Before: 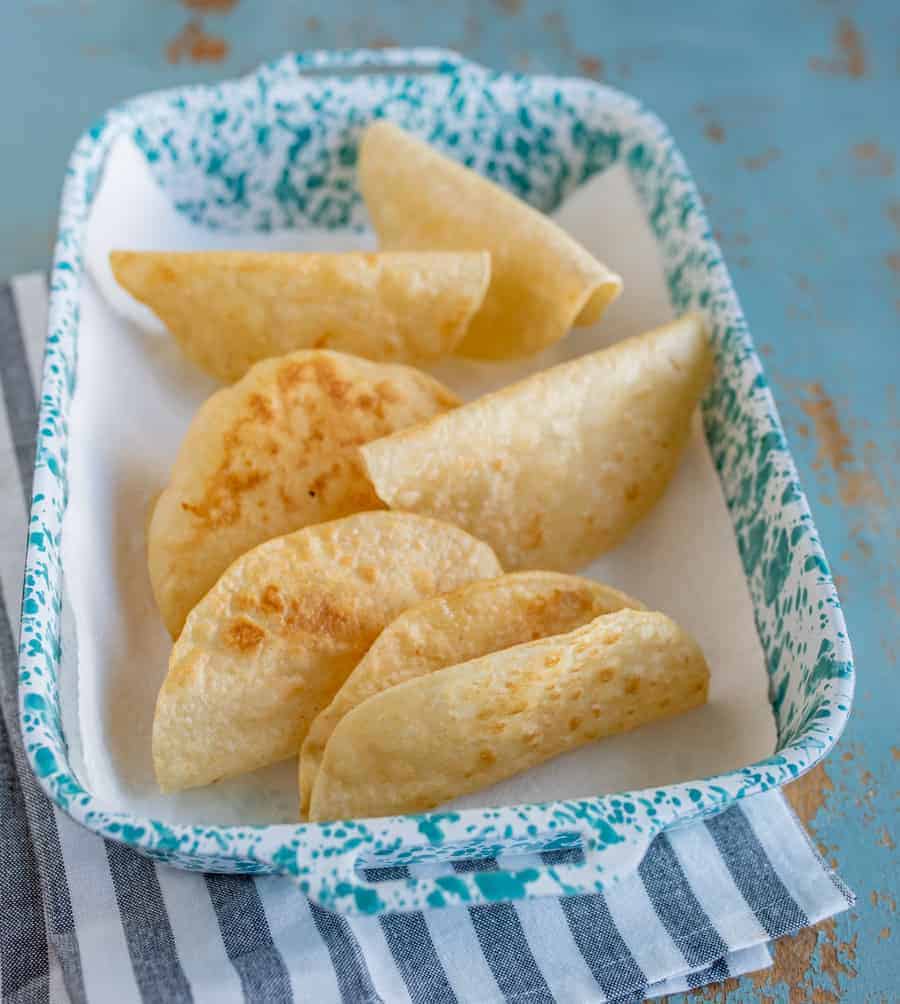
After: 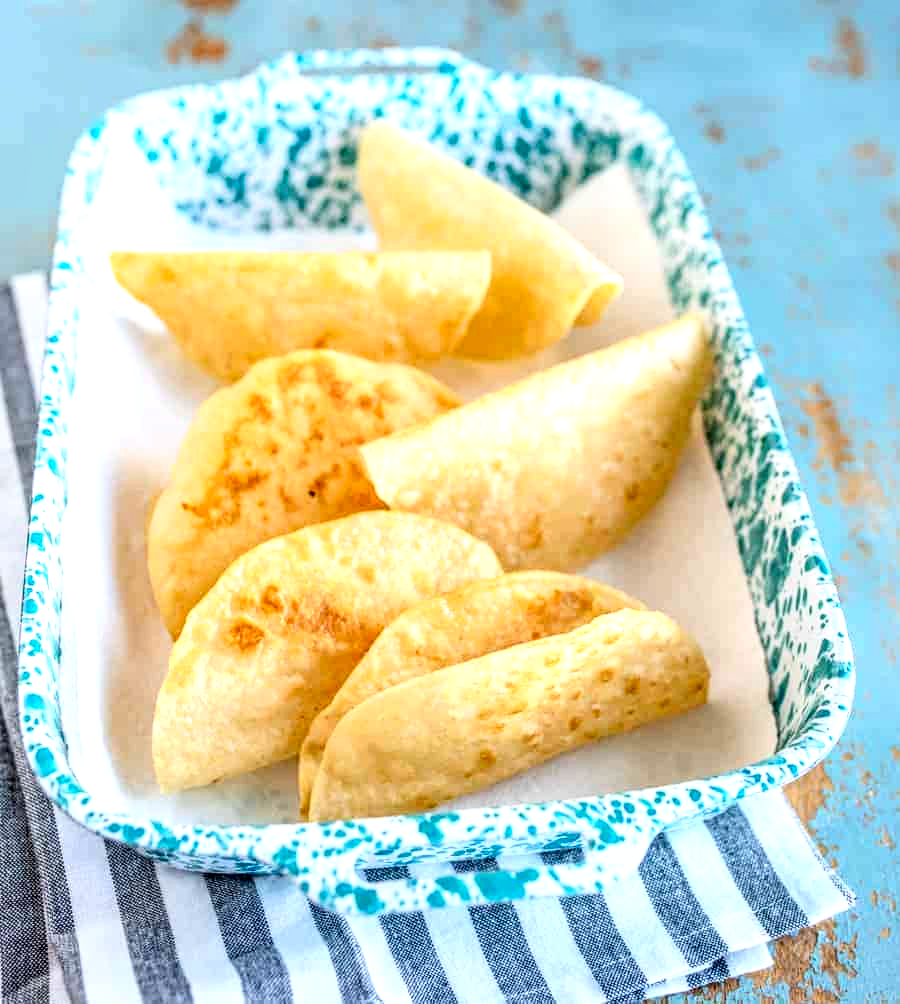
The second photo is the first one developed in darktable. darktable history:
tone curve: preserve colors none
local contrast: highlights 60%, shadows 62%, detail 160%
exposure: exposure 0.601 EV, compensate highlight preservation false
contrast brightness saturation: contrast 0.199, brightness 0.162, saturation 0.217
